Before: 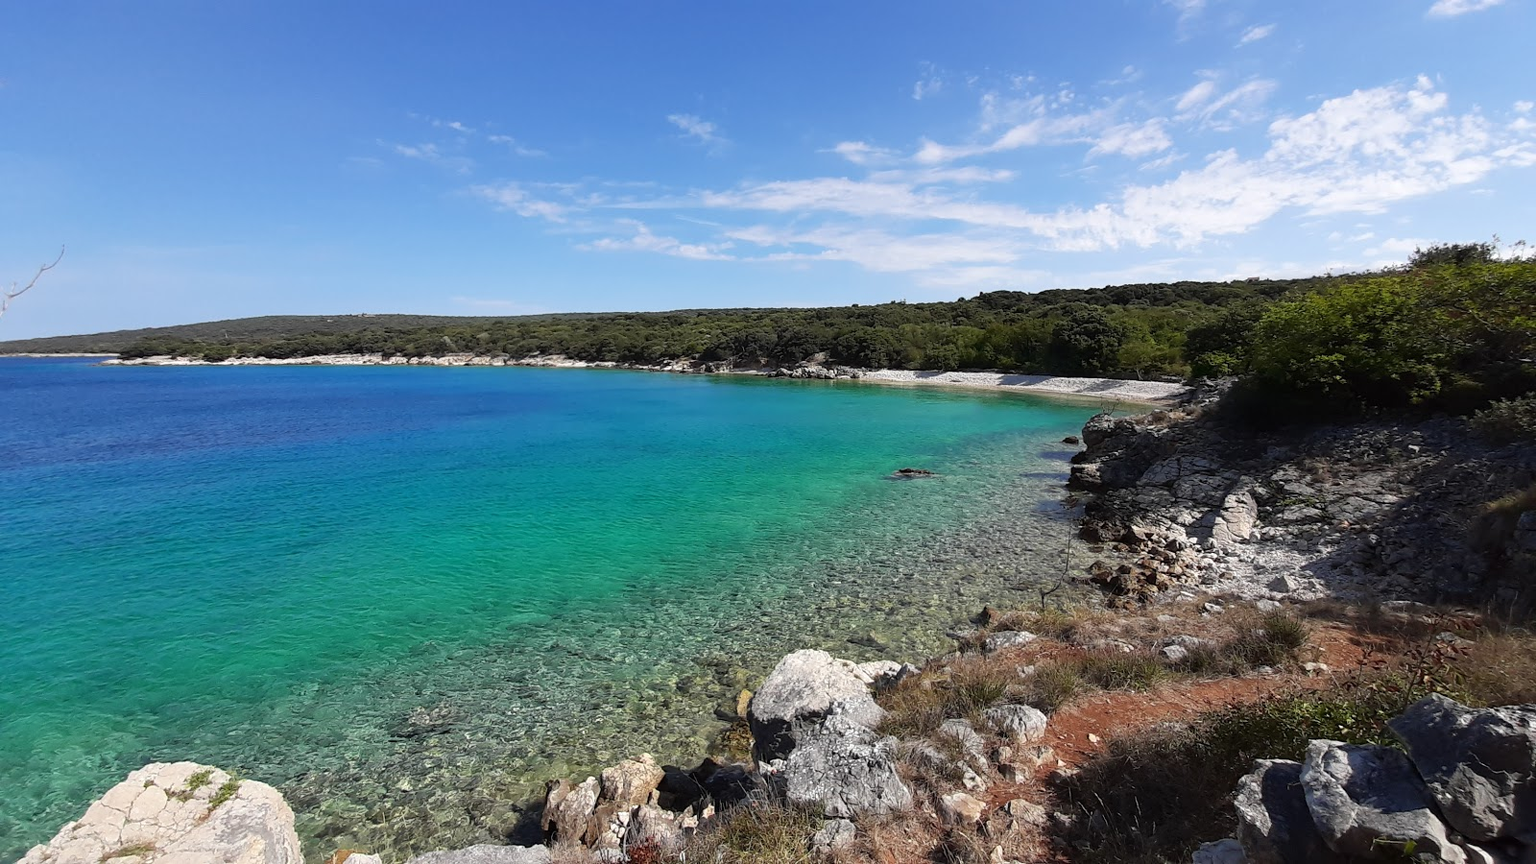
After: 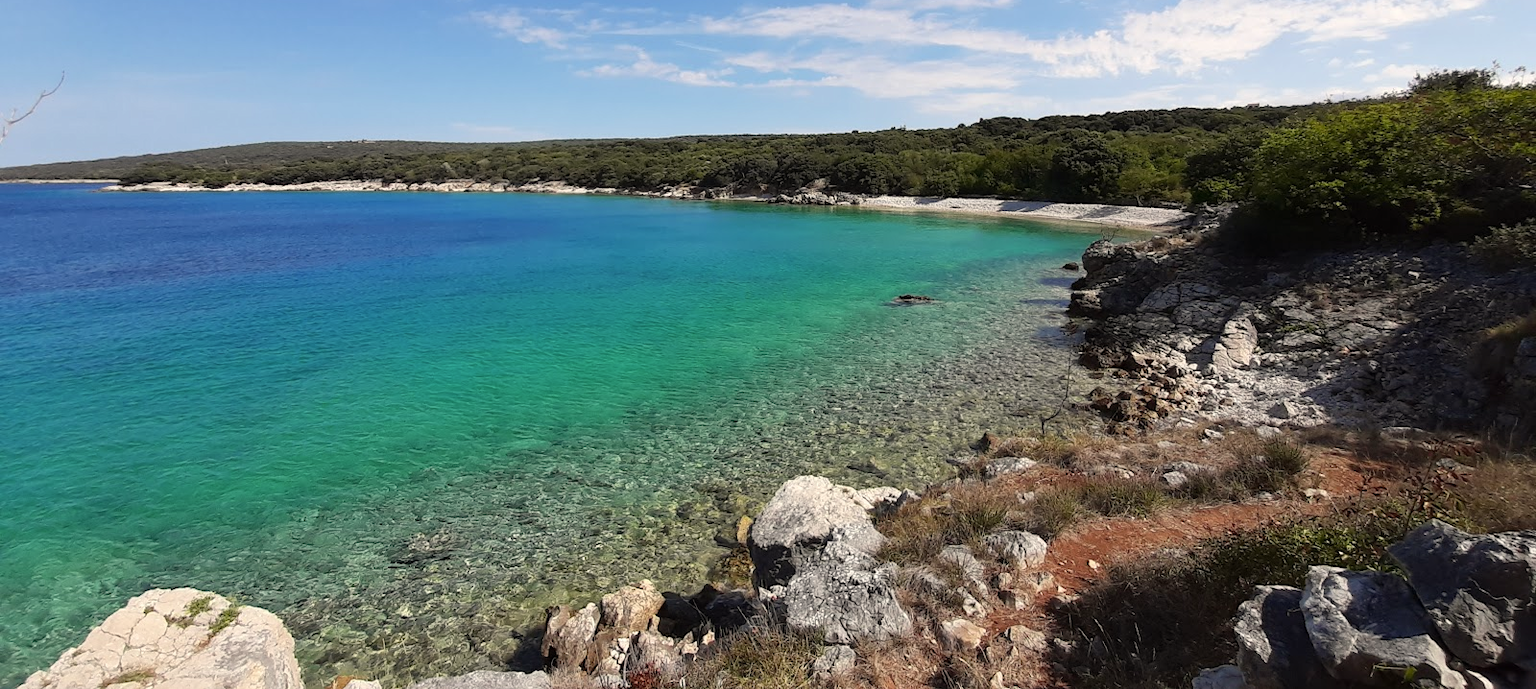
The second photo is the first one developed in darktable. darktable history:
color calibration: x 0.336, y 0.348, temperature 5454.56 K
crop and rotate: top 20.2%
